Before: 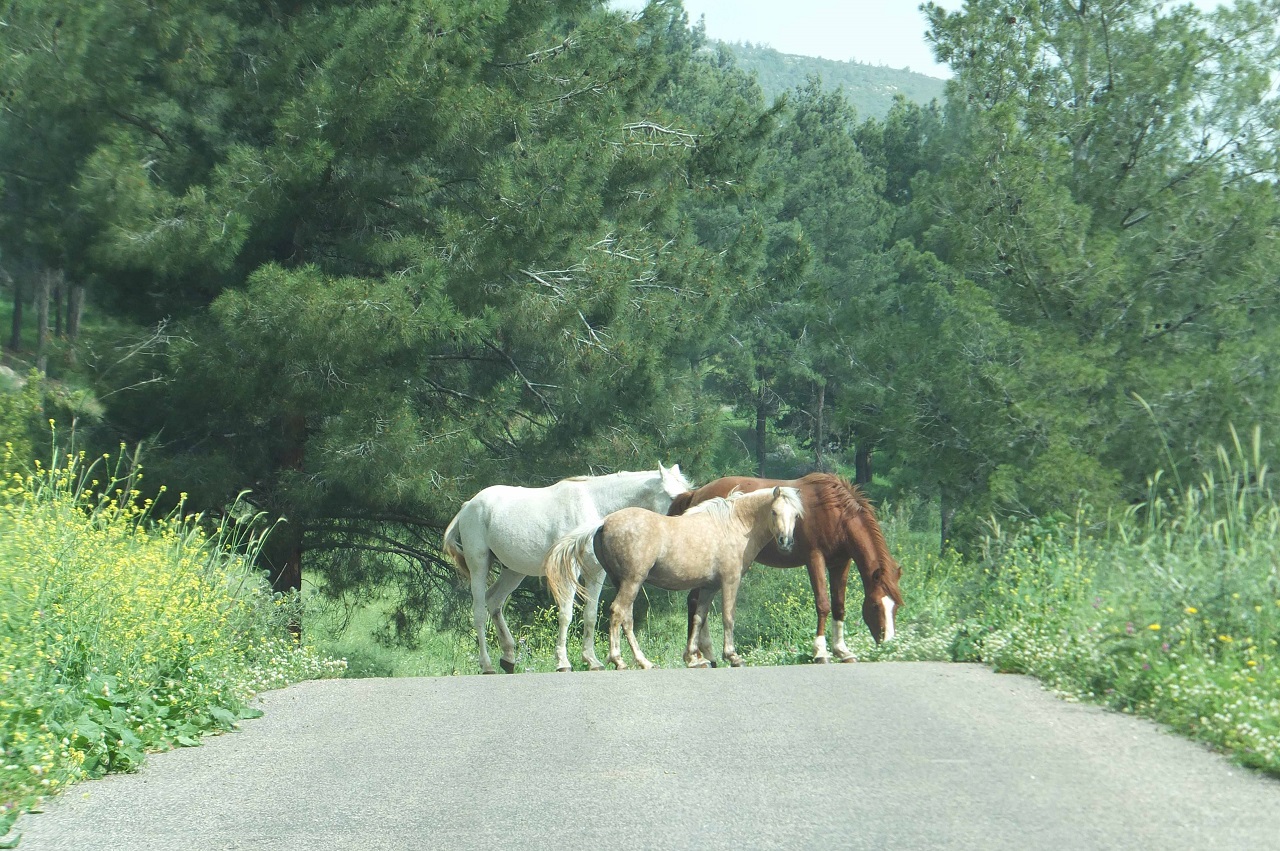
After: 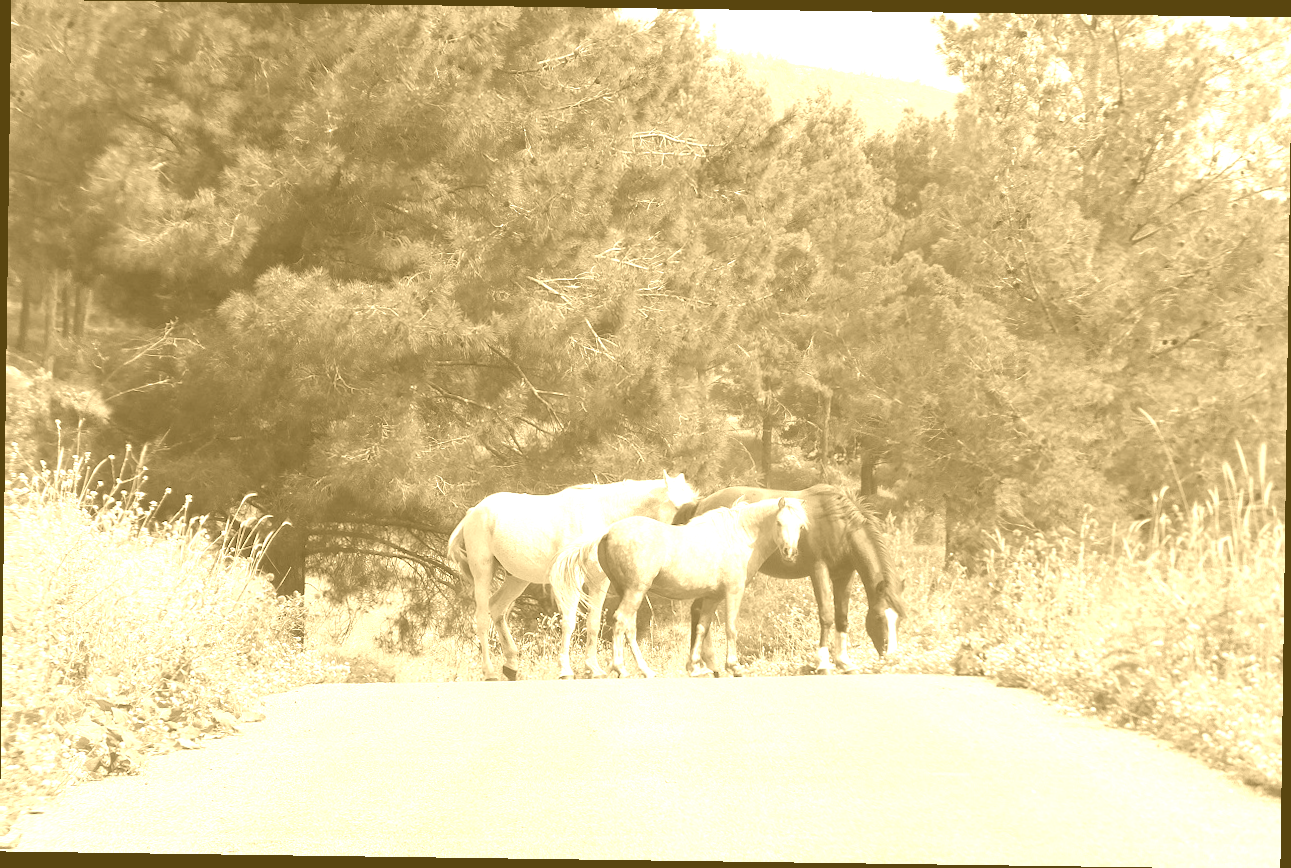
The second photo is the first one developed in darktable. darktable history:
rotate and perspective: rotation 0.8°, automatic cropping off
colorize: hue 36°, source mix 100%
white balance: red 0.974, blue 1.044
